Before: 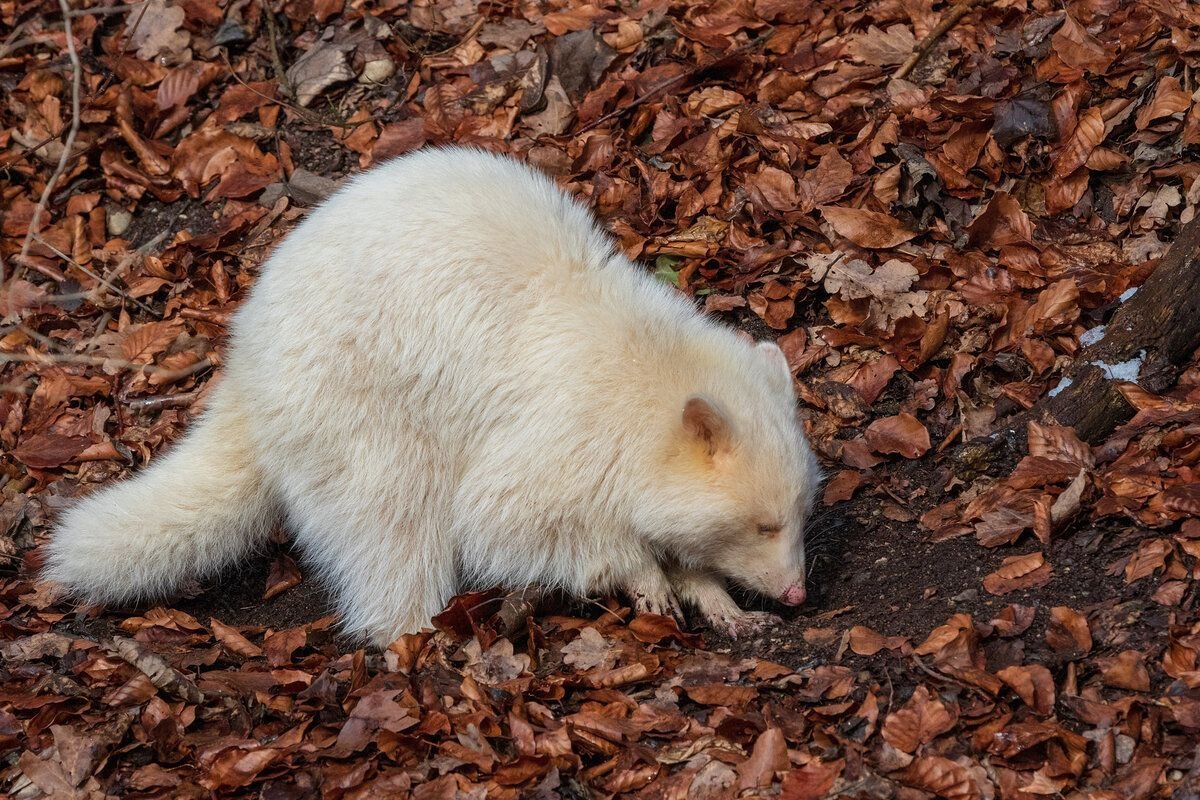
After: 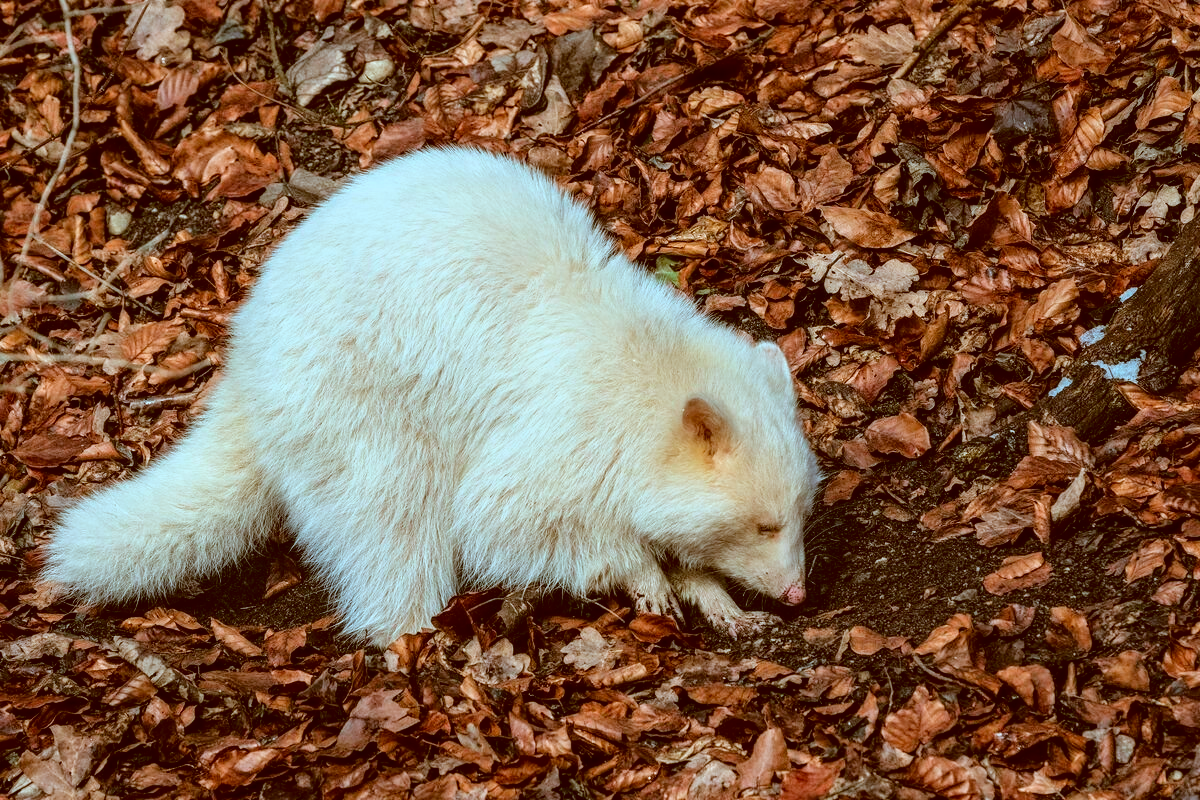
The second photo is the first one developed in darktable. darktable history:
tone curve: curves: ch0 [(0, 0.013) (0.129, 0.1) (0.327, 0.382) (0.489, 0.573) (0.66, 0.748) (0.858, 0.926) (1, 0.977)]; ch1 [(0, 0) (0.353, 0.344) (0.45, 0.46) (0.498, 0.495) (0.521, 0.506) (0.563, 0.559) (0.592, 0.585) (0.657, 0.655) (1, 1)]; ch2 [(0, 0) (0.333, 0.346) (0.375, 0.375) (0.427, 0.44) (0.5, 0.501) (0.505, 0.499) (0.528, 0.533) (0.579, 0.61) (0.612, 0.644) (0.66, 0.715) (1, 1)], color space Lab, linked channels, preserve colors none
color correction: highlights a* -14.43, highlights b* -16.29, shadows a* 10.84, shadows b* 29.92
local contrast: on, module defaults
